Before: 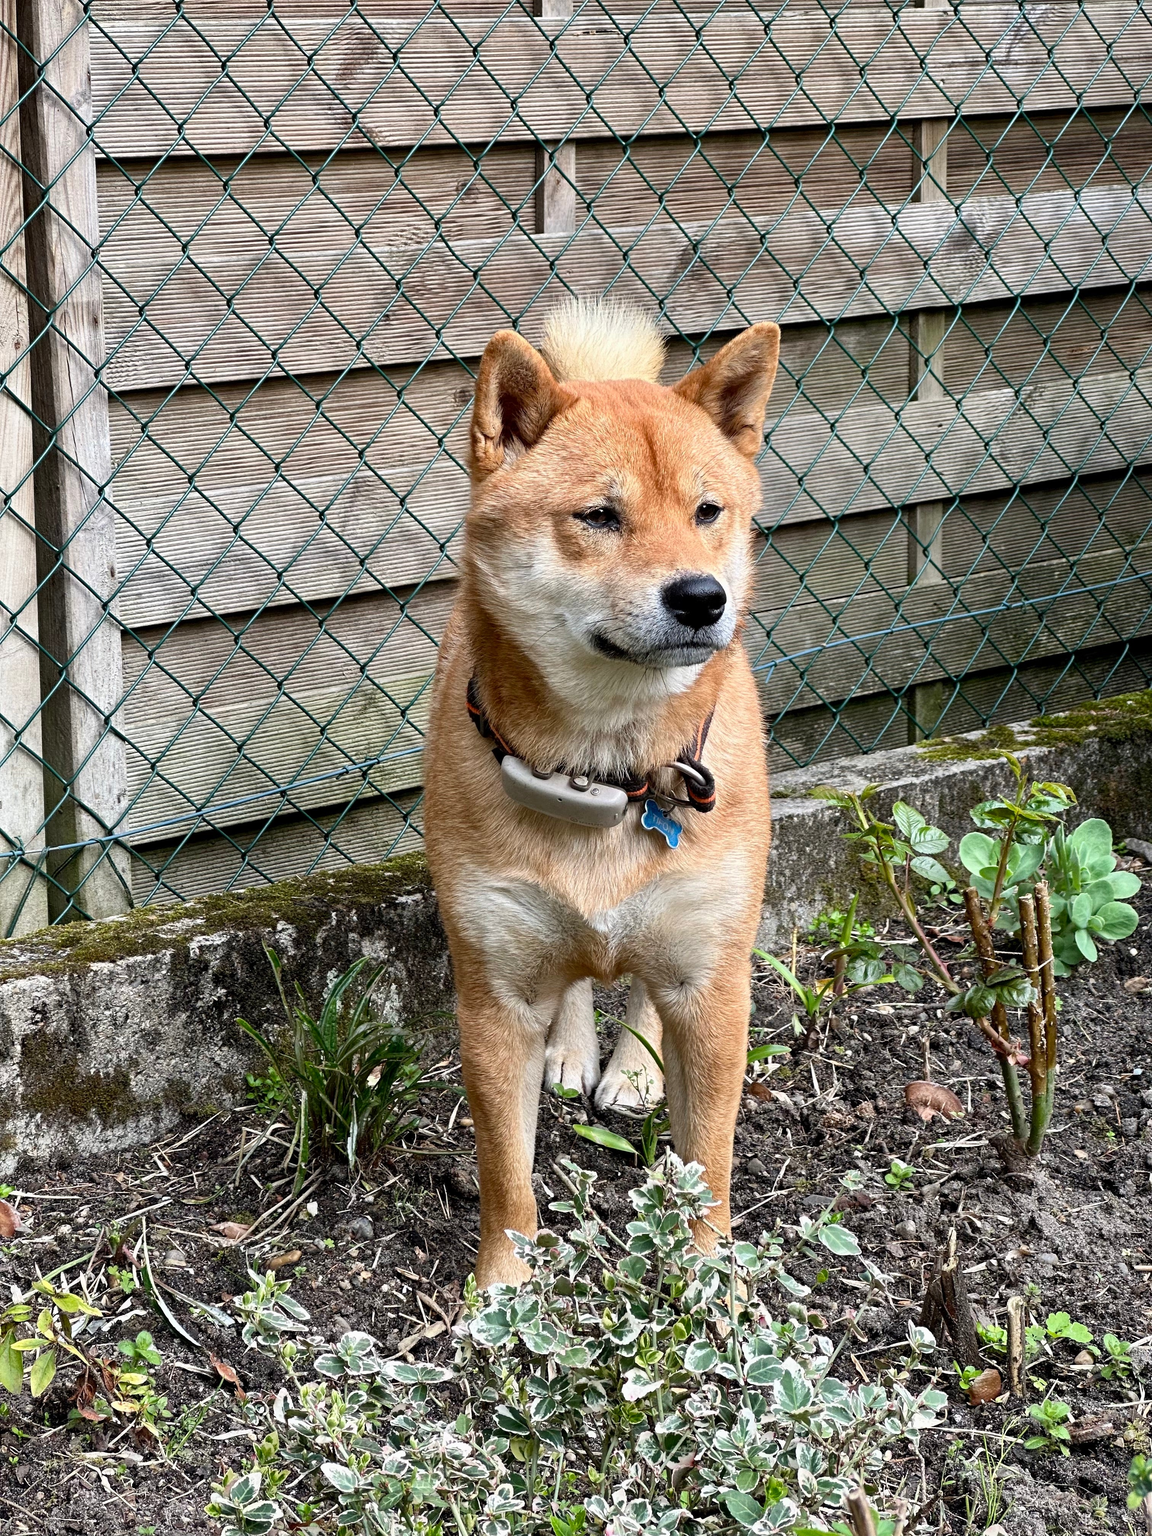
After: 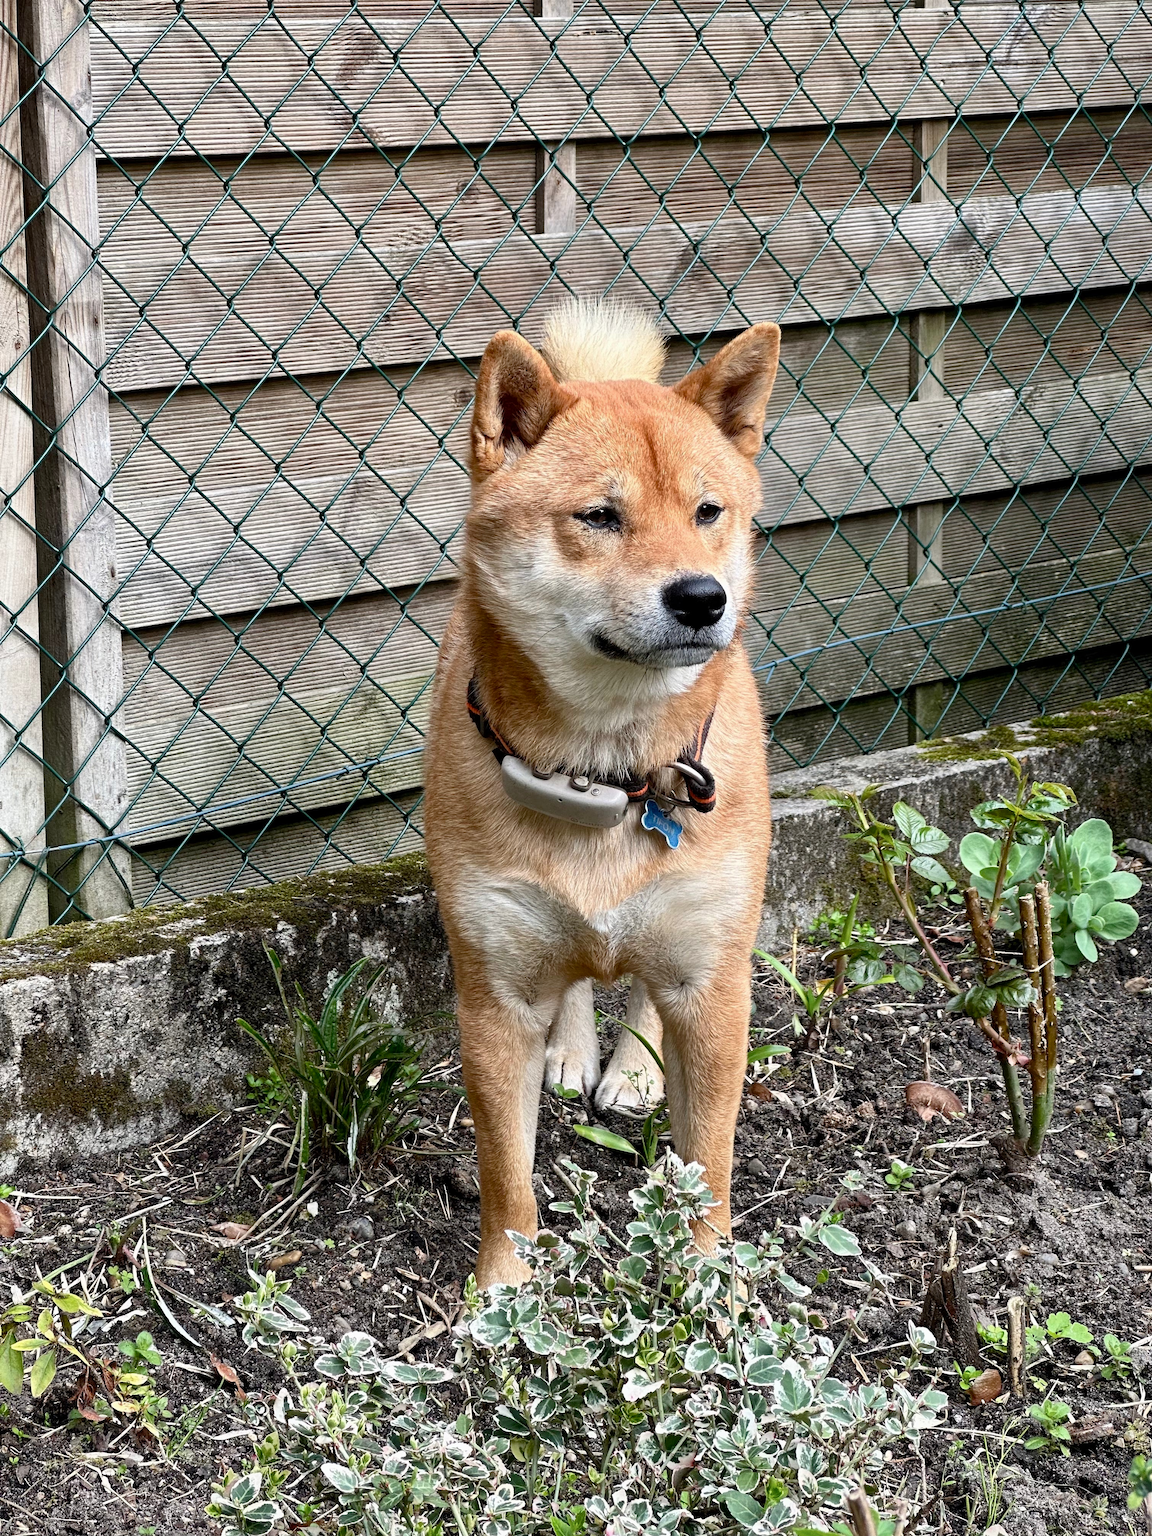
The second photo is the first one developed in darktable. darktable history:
color balance rgb: linear chroma grading › shadows -2.146%, linear chroma grading › highlights -14.228%, linear chroma grading › global chroma -9.61%, linear chroma grading › mid-tones -9.885%, perceptual saturation grading › global saturation 25.054%
